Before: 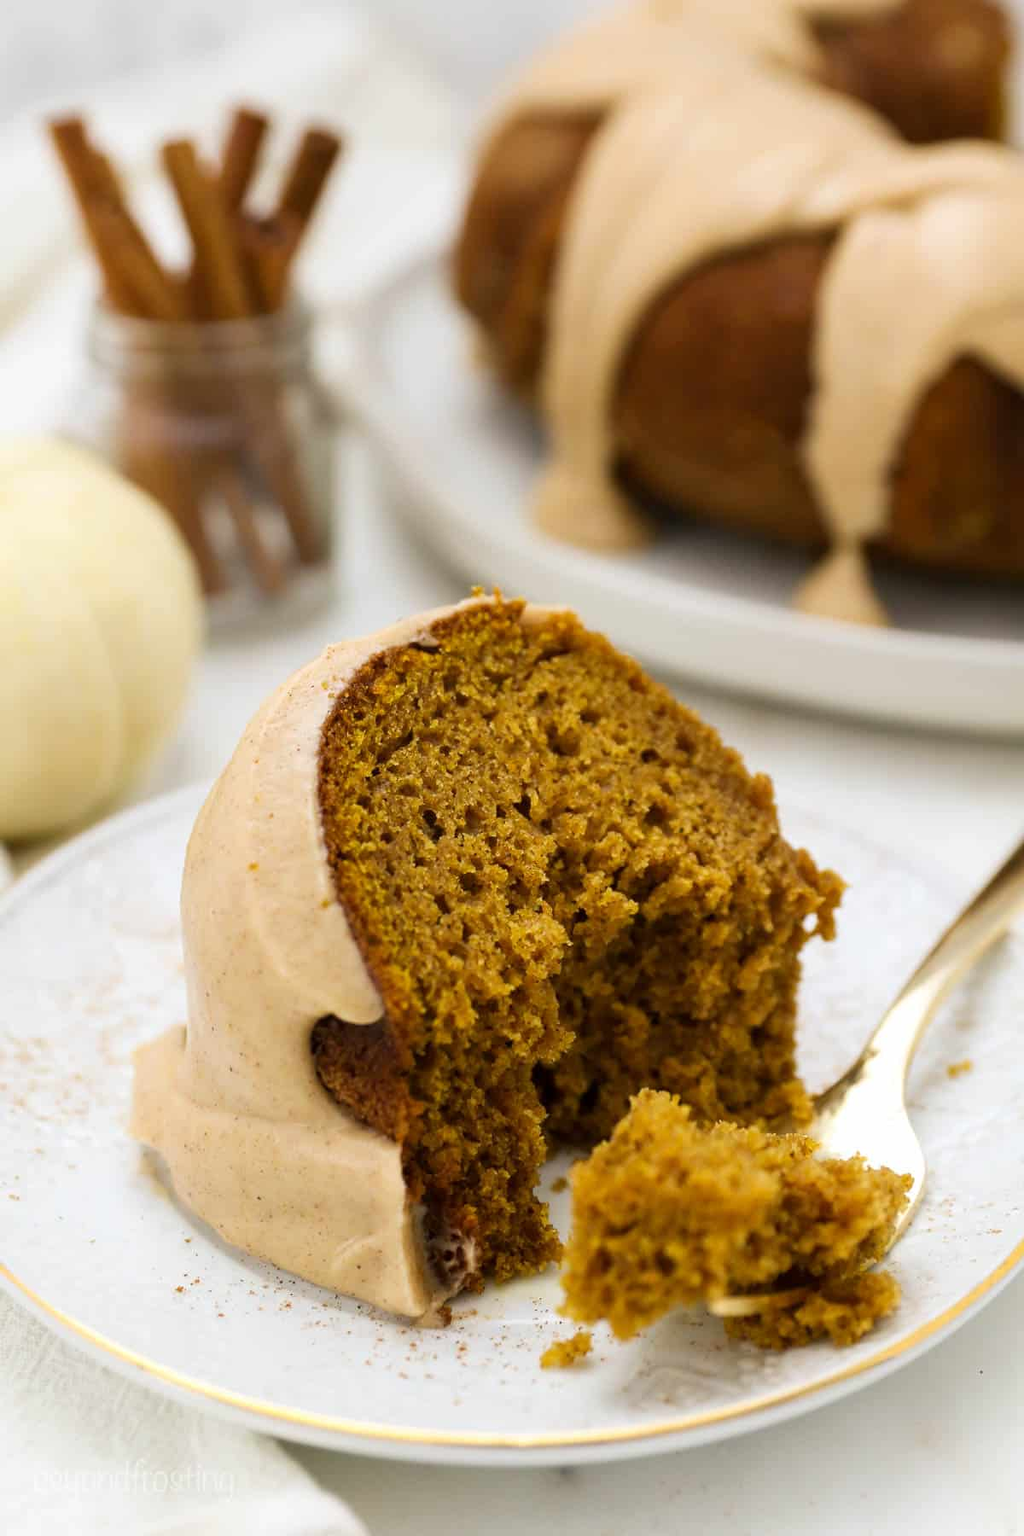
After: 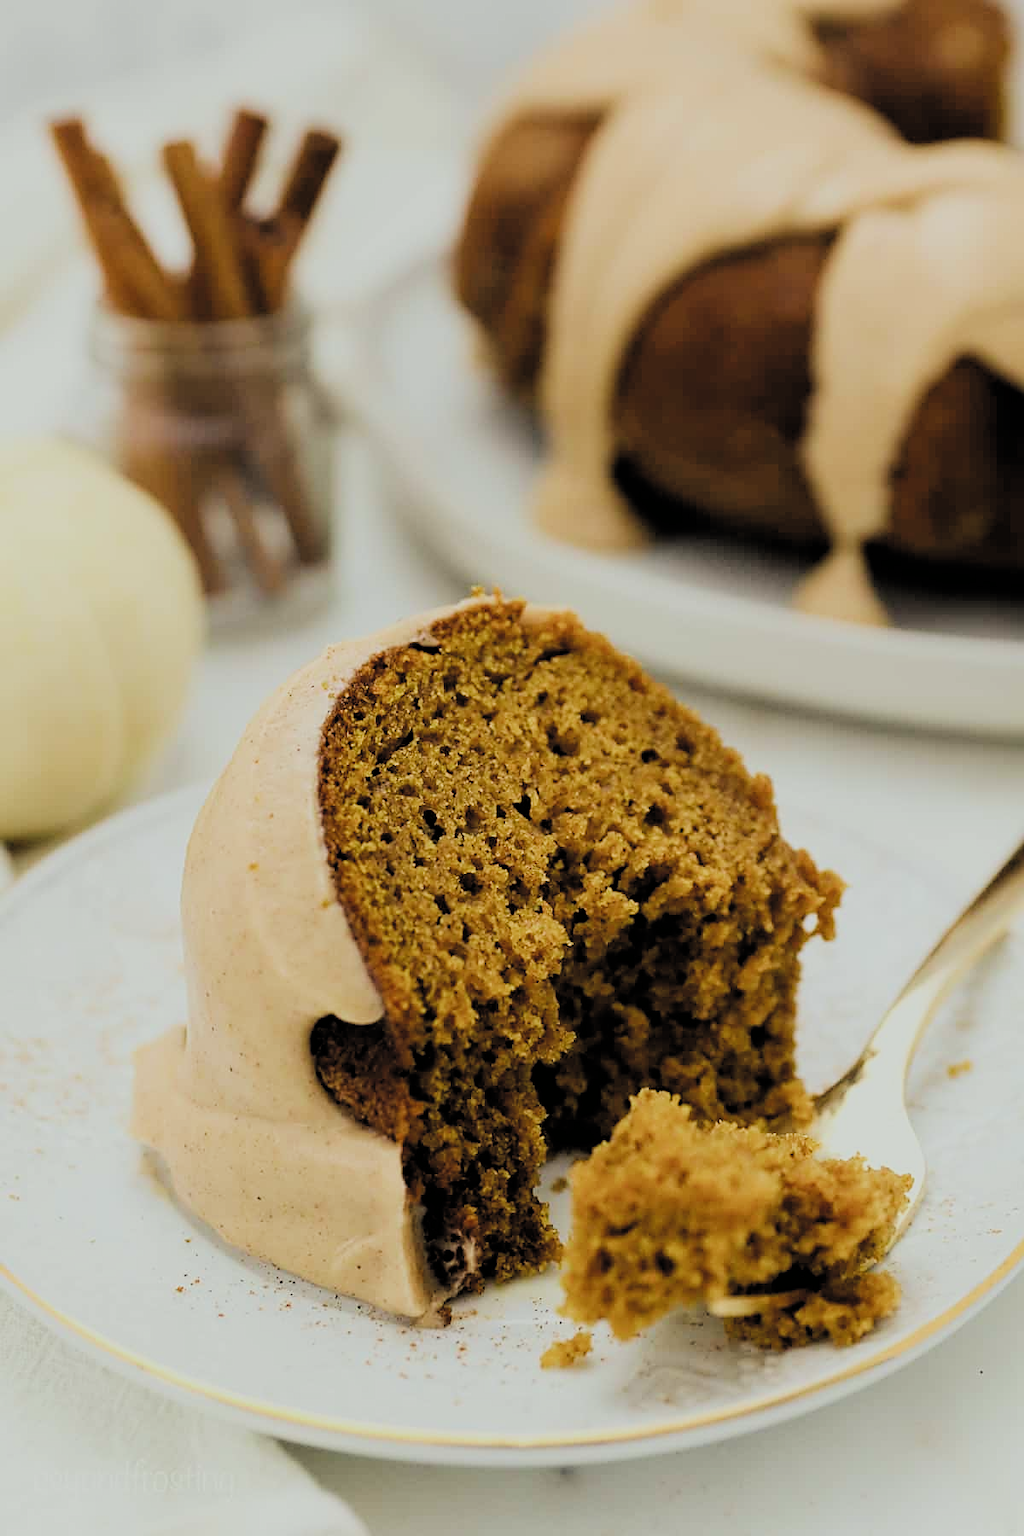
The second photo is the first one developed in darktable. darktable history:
color correction: highlights a* -2.71, highlights b* 2.52
sharpen: on, module defaults
filmic rgb: black relative exposure -4.07 EV, white relative exposure 5.14 EV, hardness 2.05, contrast 1.162, color science v4 (2020)
